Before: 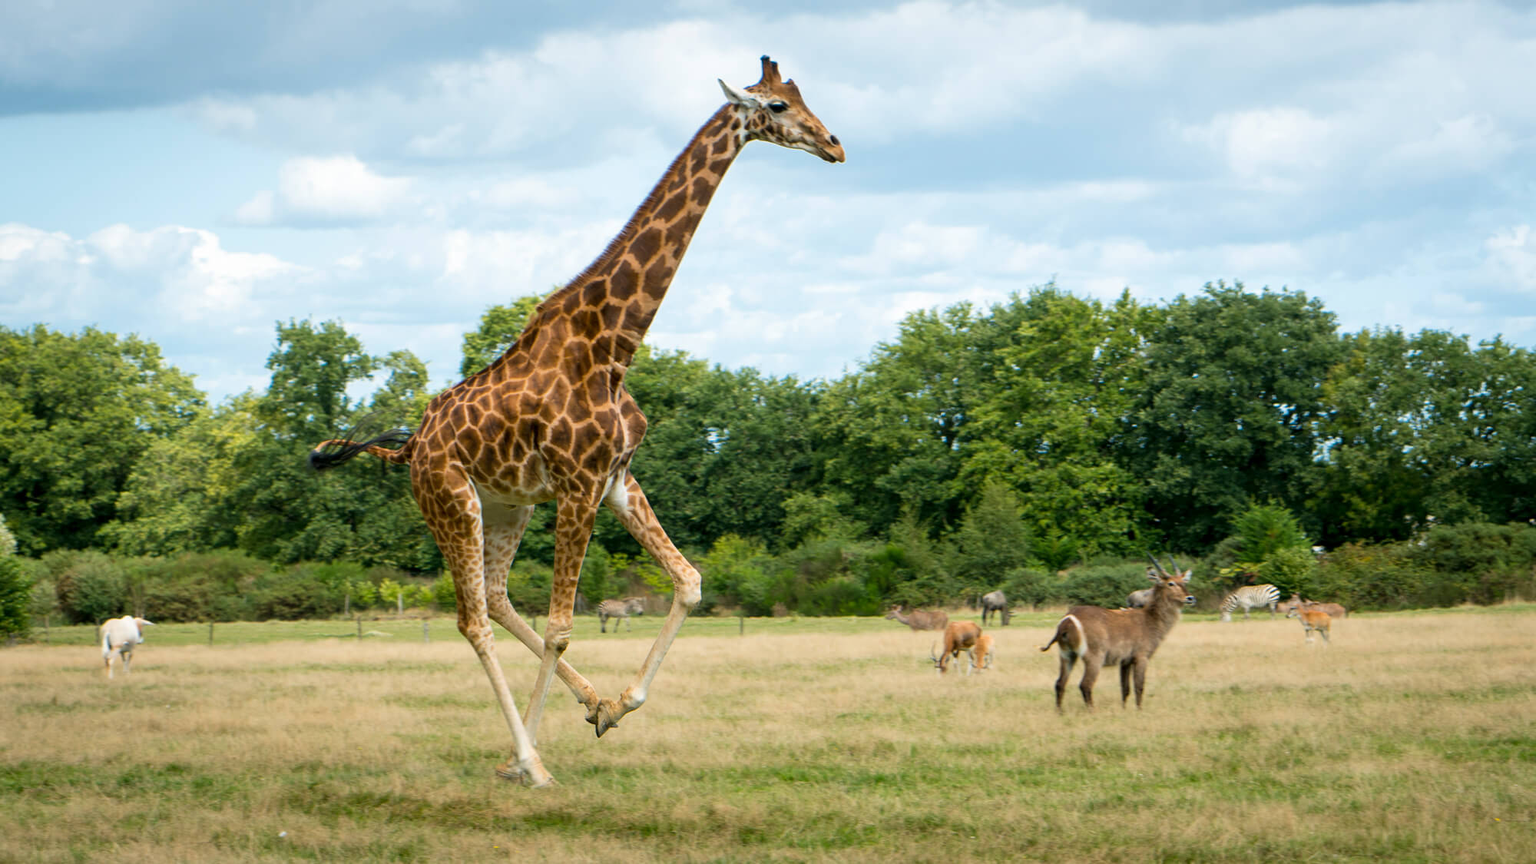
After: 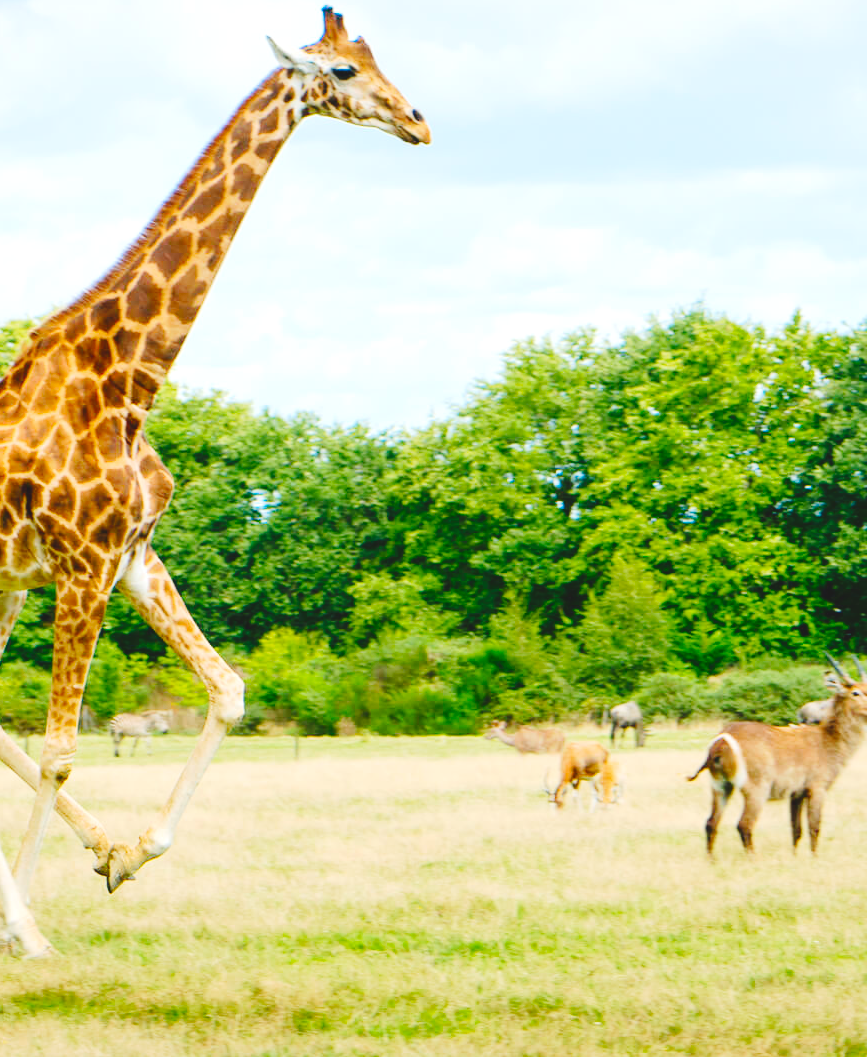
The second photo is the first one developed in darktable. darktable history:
base curve: curves: ch0 [(0, 0) (0.036, 0.025) (0.121, 0.166) (0.206, 0.329) (0.605, 0.79) (1, 1)], preserve colors none
crop: left 33.452%, top 6.025%, right 23.155%
contrast brightness saturation: contrast -0.19, saturation 0.19
exposure: black level correction 0, exposure 1.2 EV, compensate exposure bias true, compensate highlight preservation false
